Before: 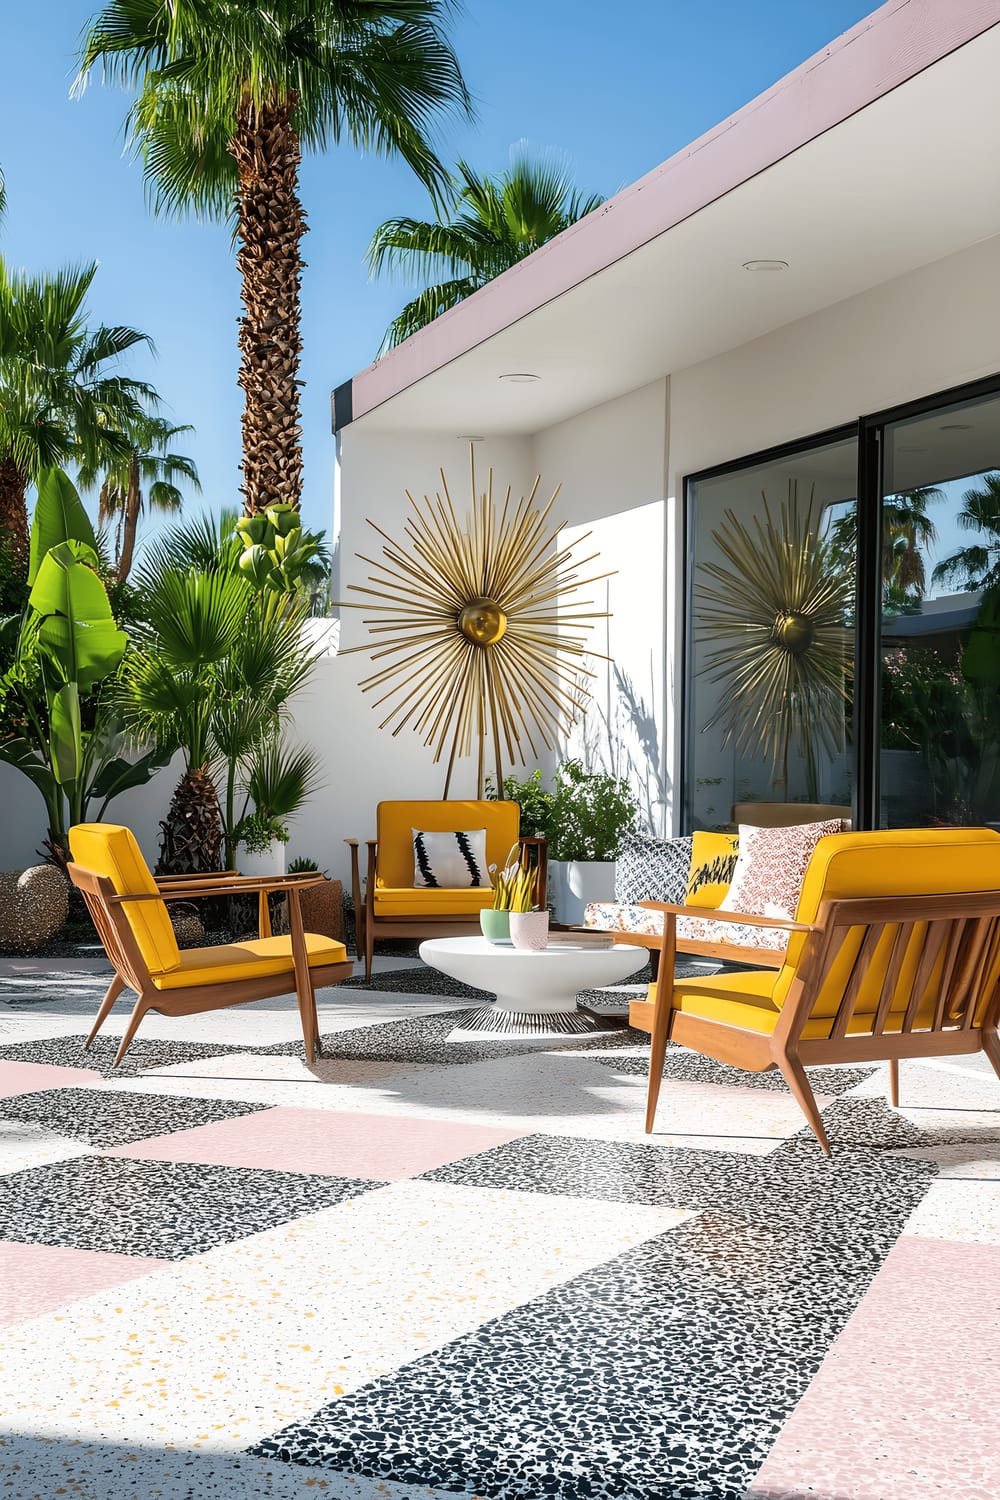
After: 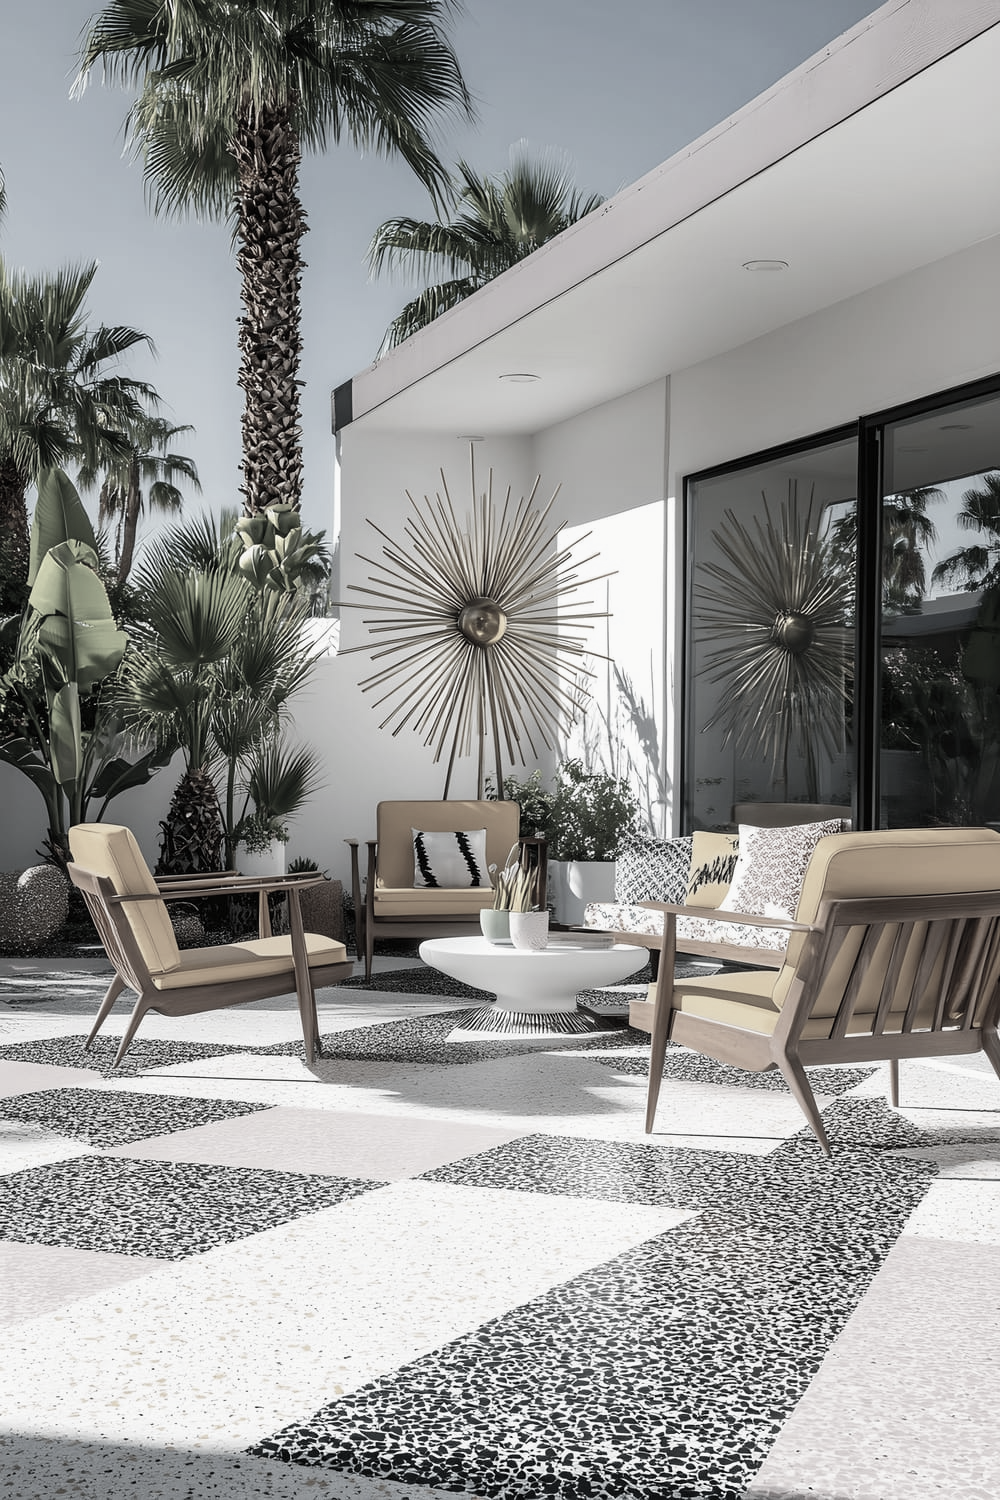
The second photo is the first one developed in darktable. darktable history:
color correction: highlights b* 0.039, saturation 0.184
exposure: exposure -0.07 EV, compensate highlight preservation false
